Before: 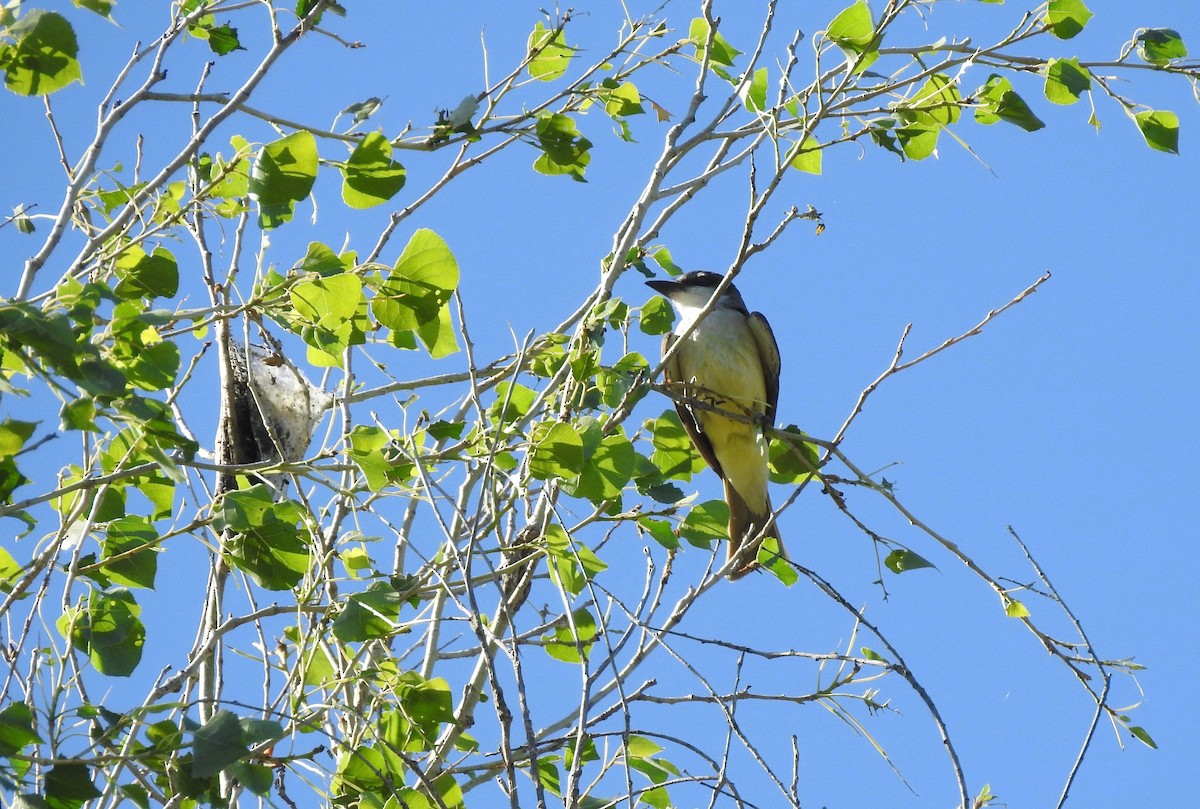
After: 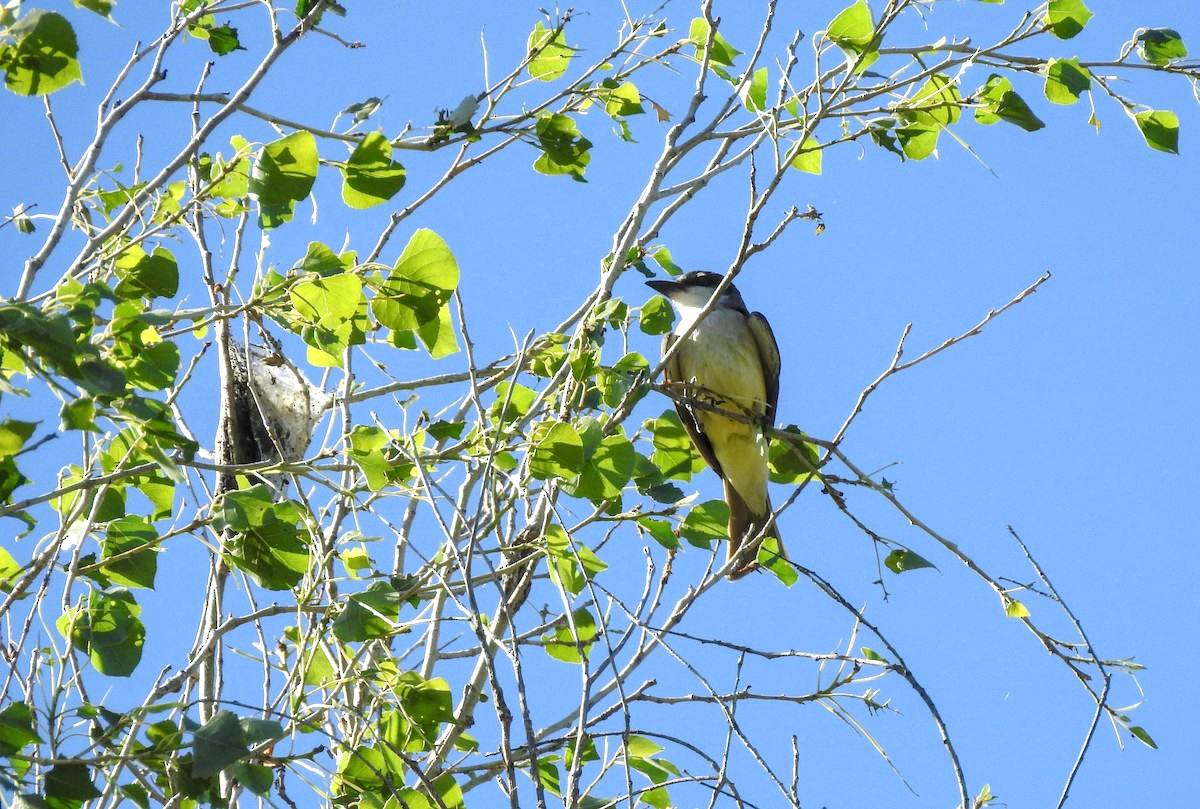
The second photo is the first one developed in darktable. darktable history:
local contrast: on, module defaults
exposure: exposure 0.207 EV
tone equalizer: -8 EV -0.55 EV
